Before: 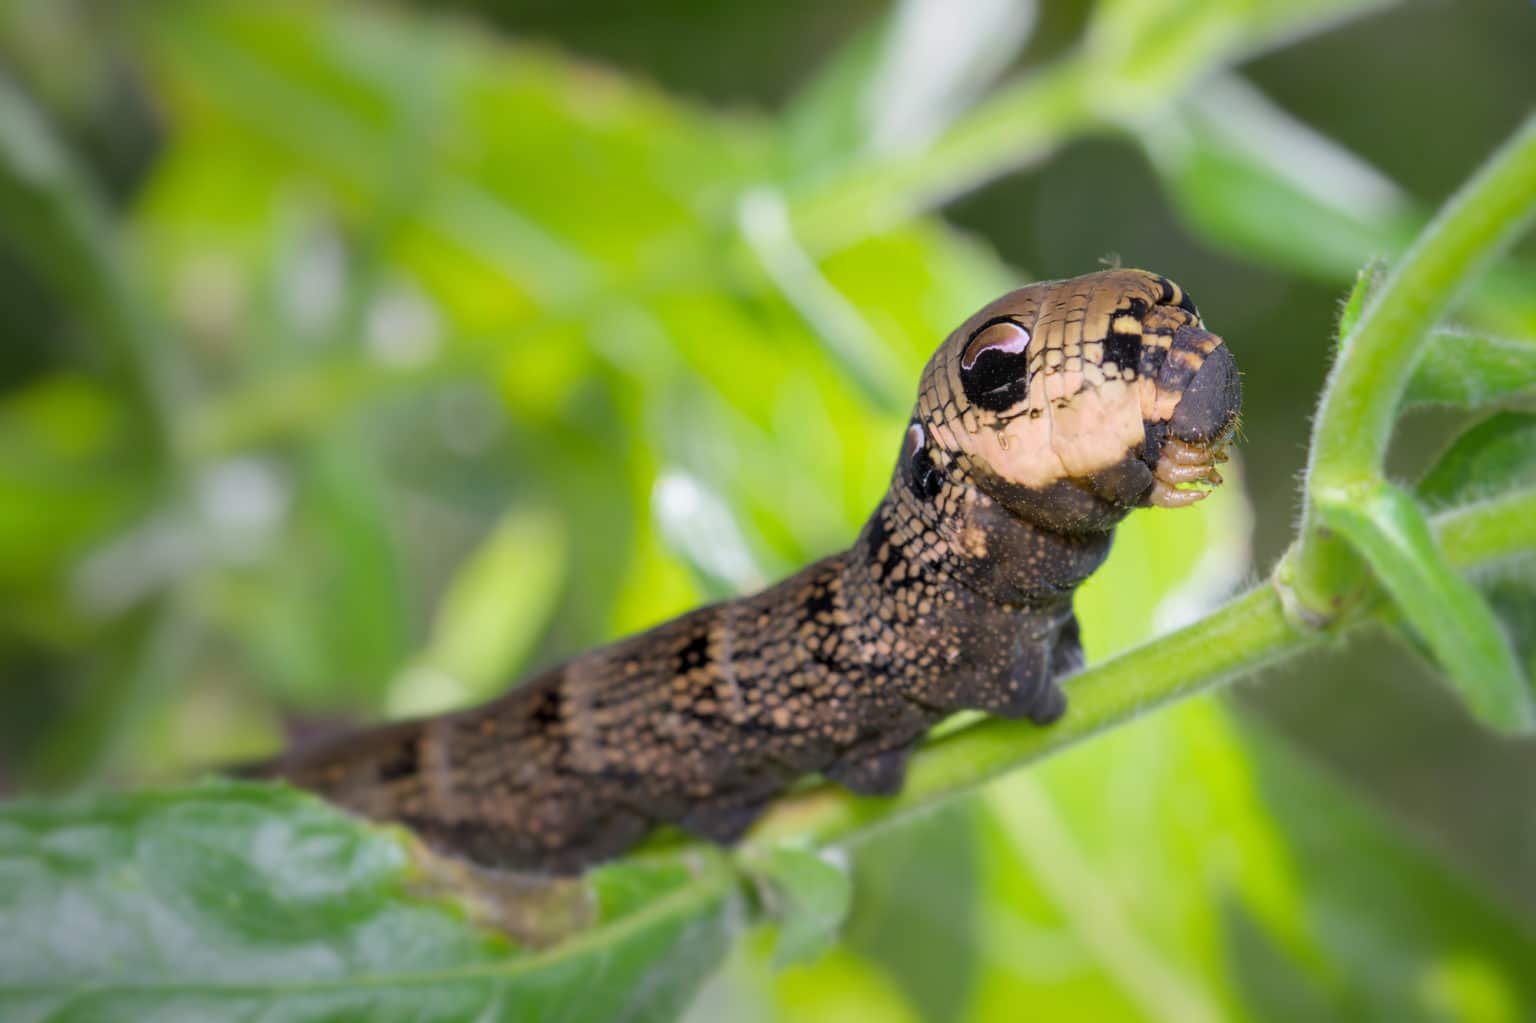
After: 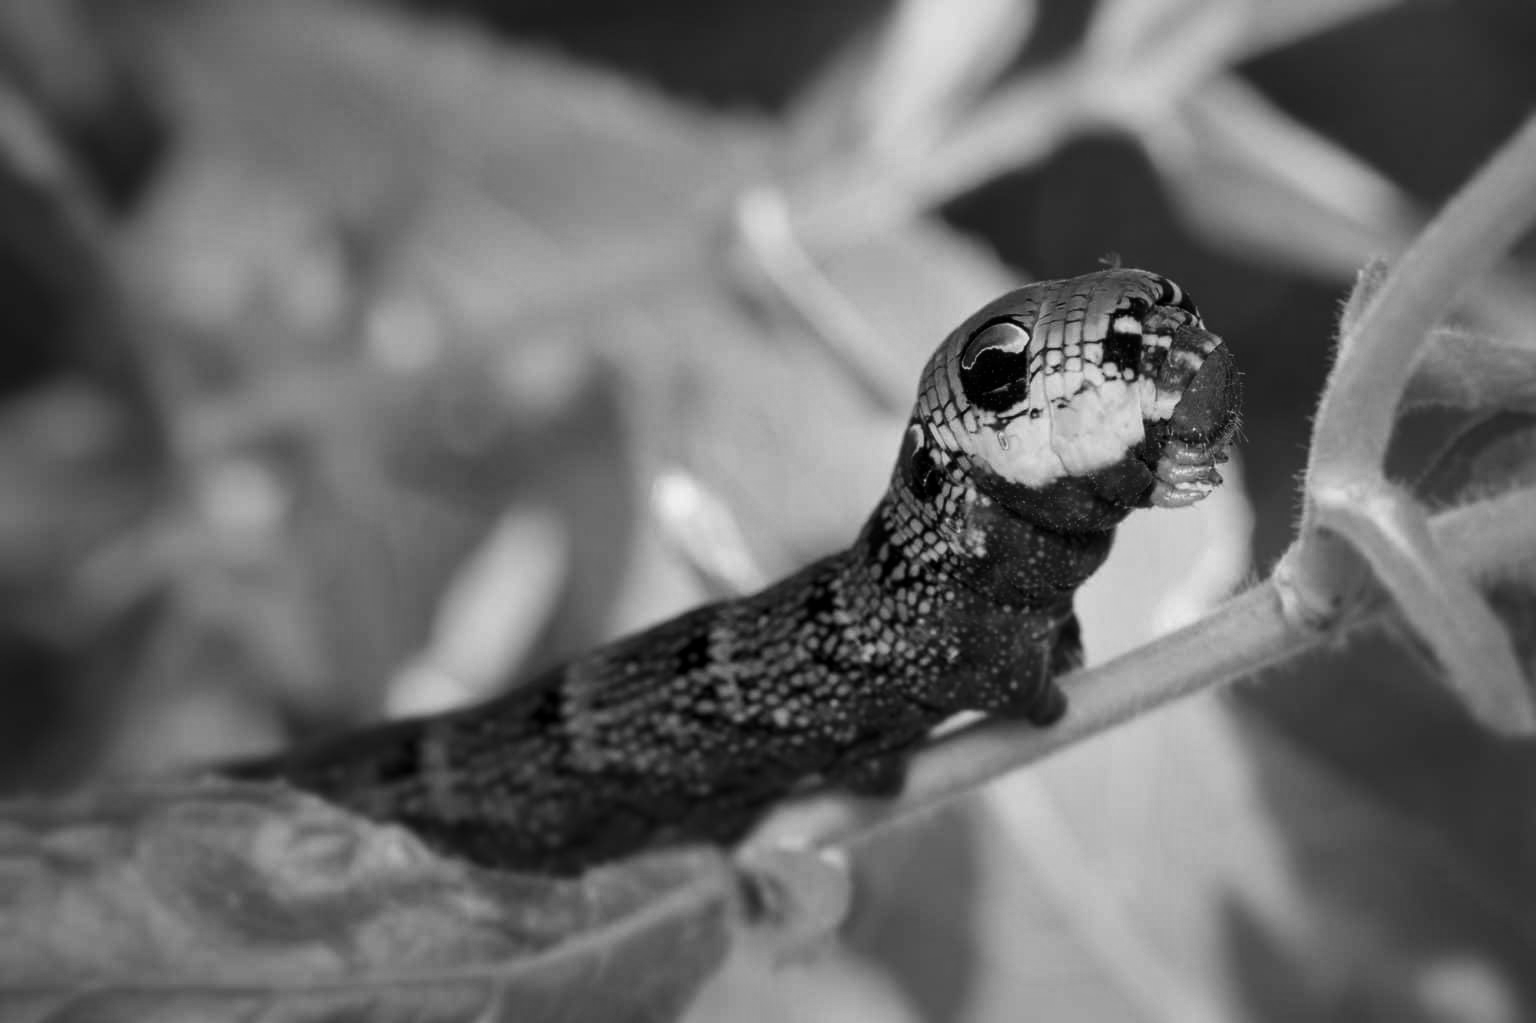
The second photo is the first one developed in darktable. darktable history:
contrast brightness saturation: contrast 0.13, brightness -0.24, saturation 0.14
monochrome: on, module defaults
